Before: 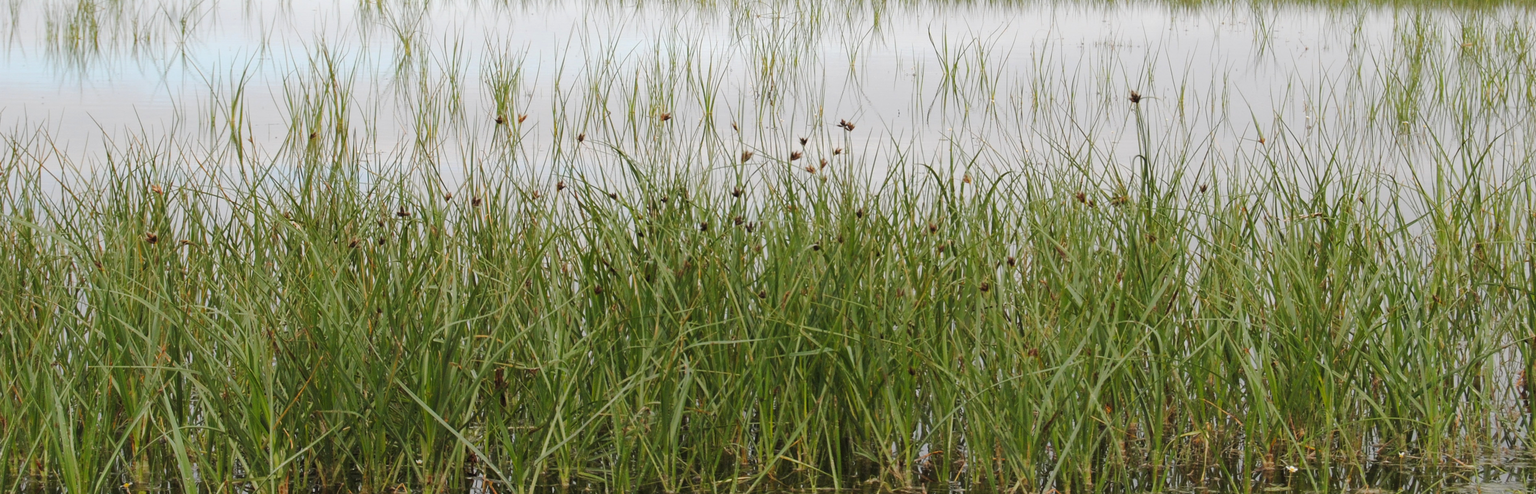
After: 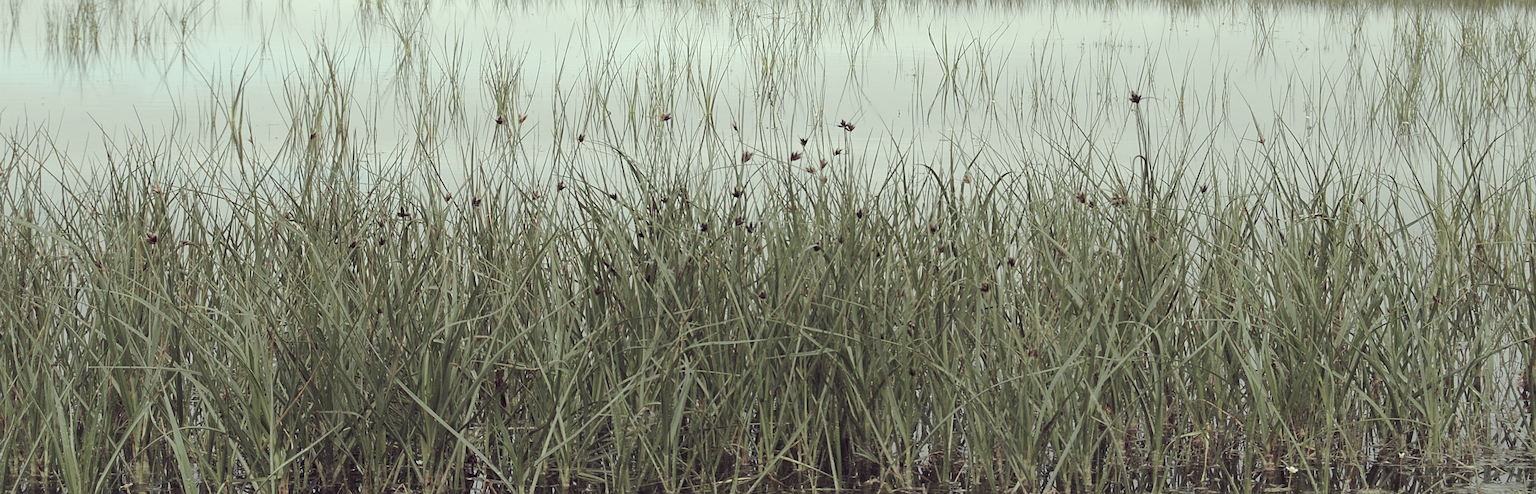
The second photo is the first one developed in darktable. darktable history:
base curve: curves: ch0 [(0, 0) (0.283, 0.295) (1, 1)], preserve colors none
sharpen: on, module defaults
color correction: highlights a* -20.78, highlights b* 20.43, shadows a* 19.28, shadows b* -20.4, saturation 0.421
local contrast: mode bilateral grid, contrast 99, coarseness 100, detail 93%, midtone range 0.2
